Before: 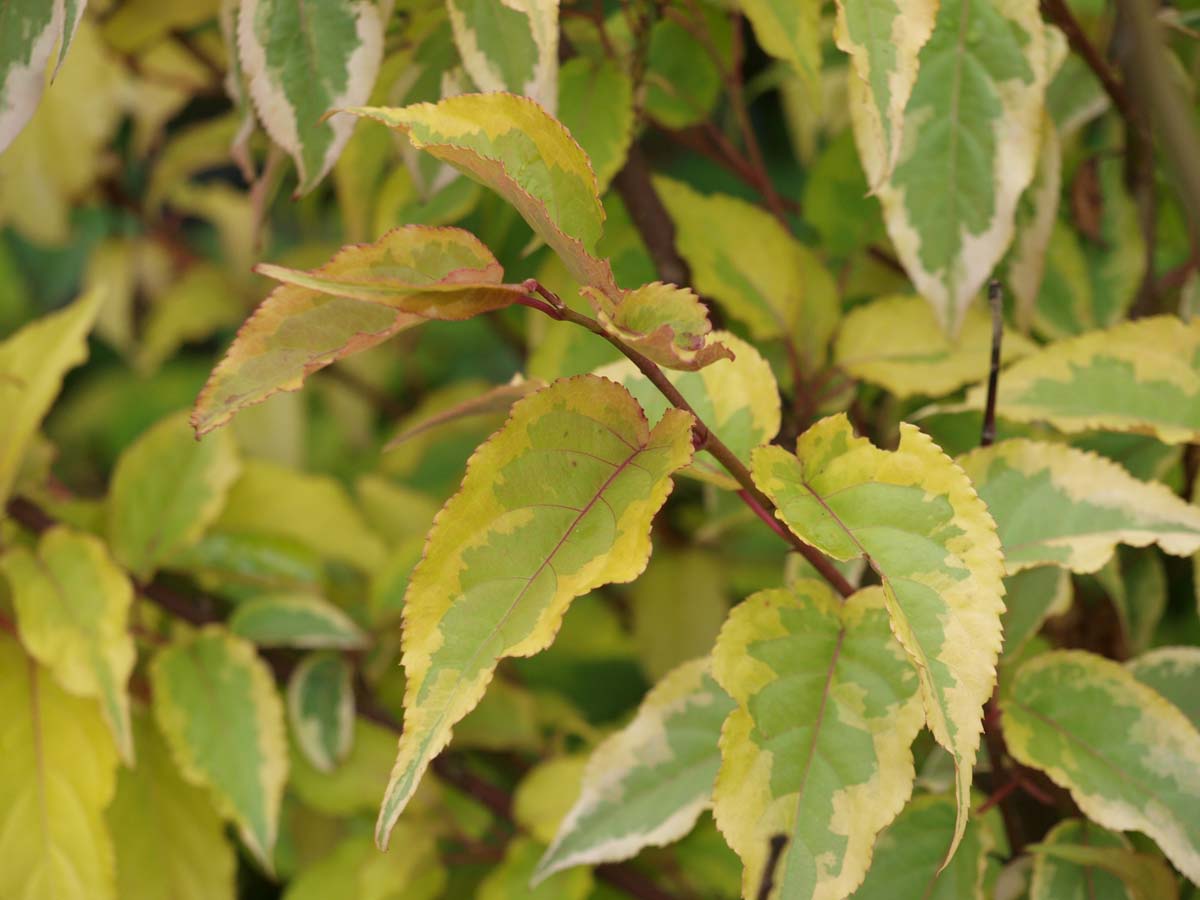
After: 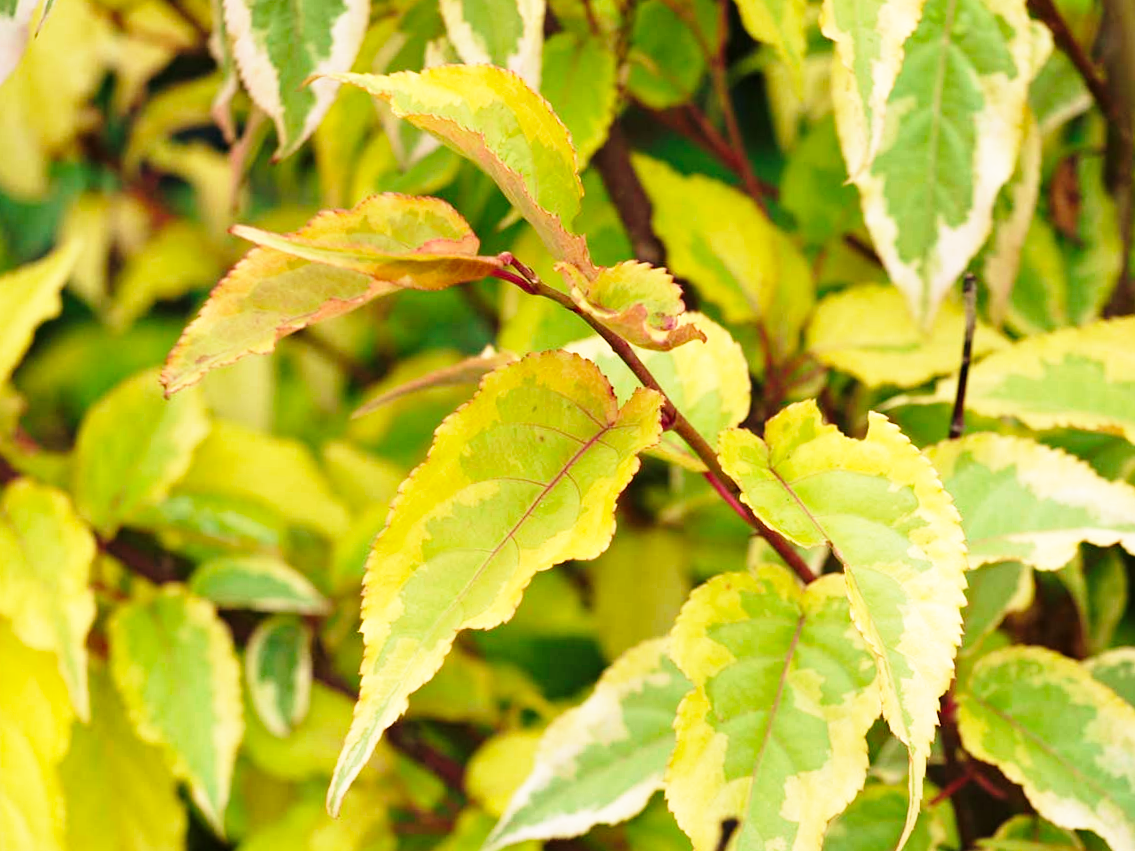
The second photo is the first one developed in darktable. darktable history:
crop and rotate: angle -2.48°
velvia: on, module defaults
haze removal: adaptive false
base curve: curves: ch0 [(0, 0) (0.026, 0.03) (0.109, 0.232) (0.351, 0.748) (0.669, 0.968) (1, 1)], preserve colors none
